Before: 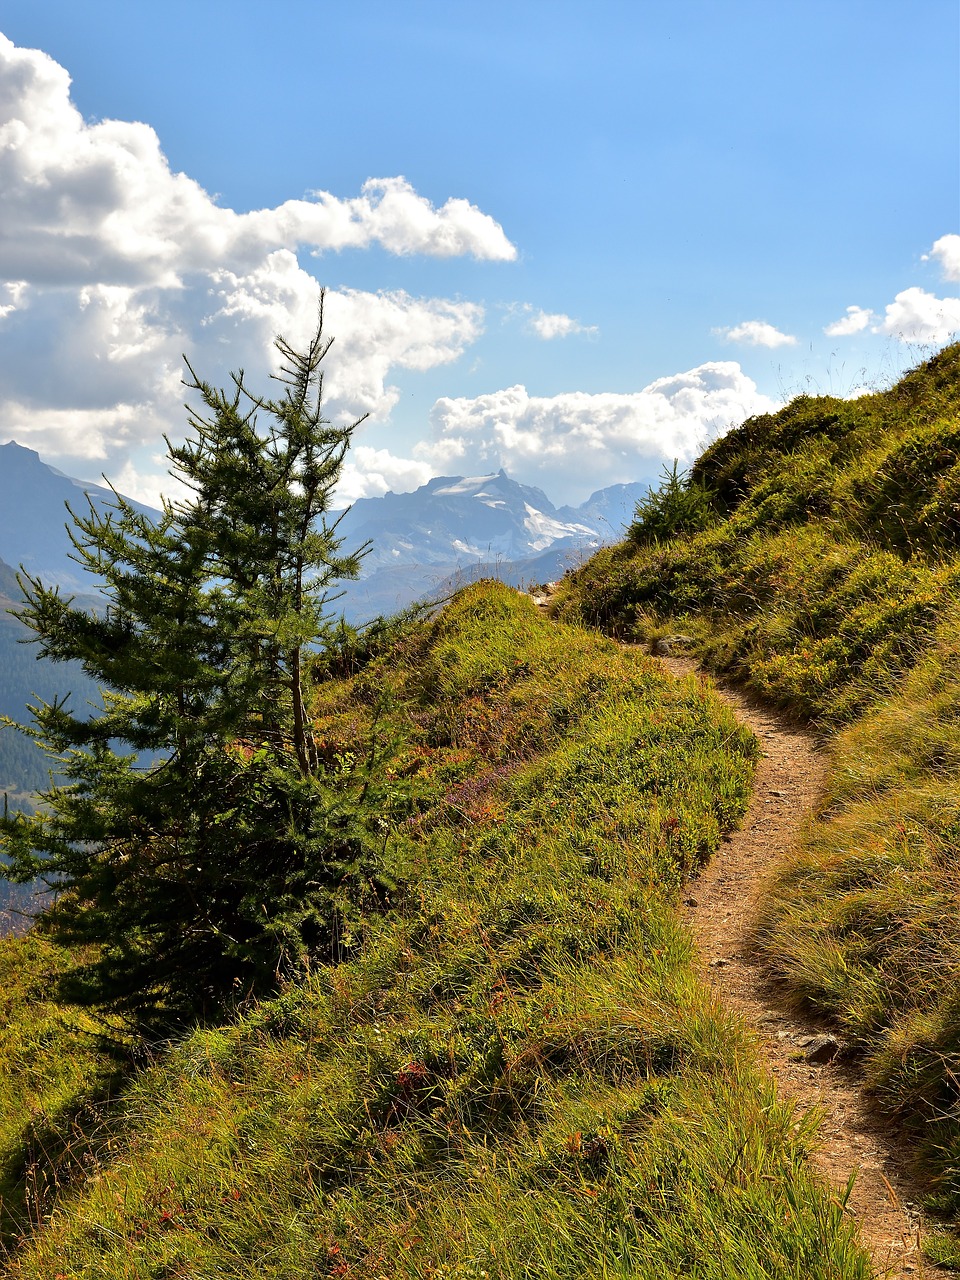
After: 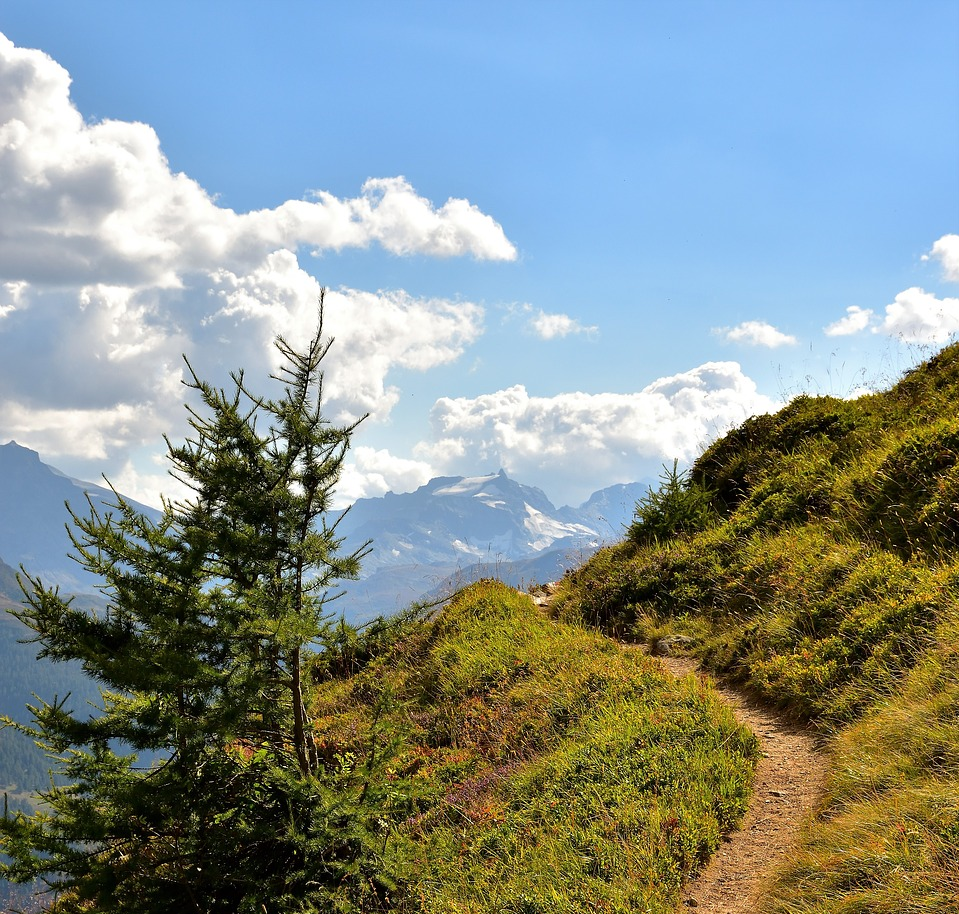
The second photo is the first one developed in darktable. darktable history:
crop: right 0%, bottom 28.517%
